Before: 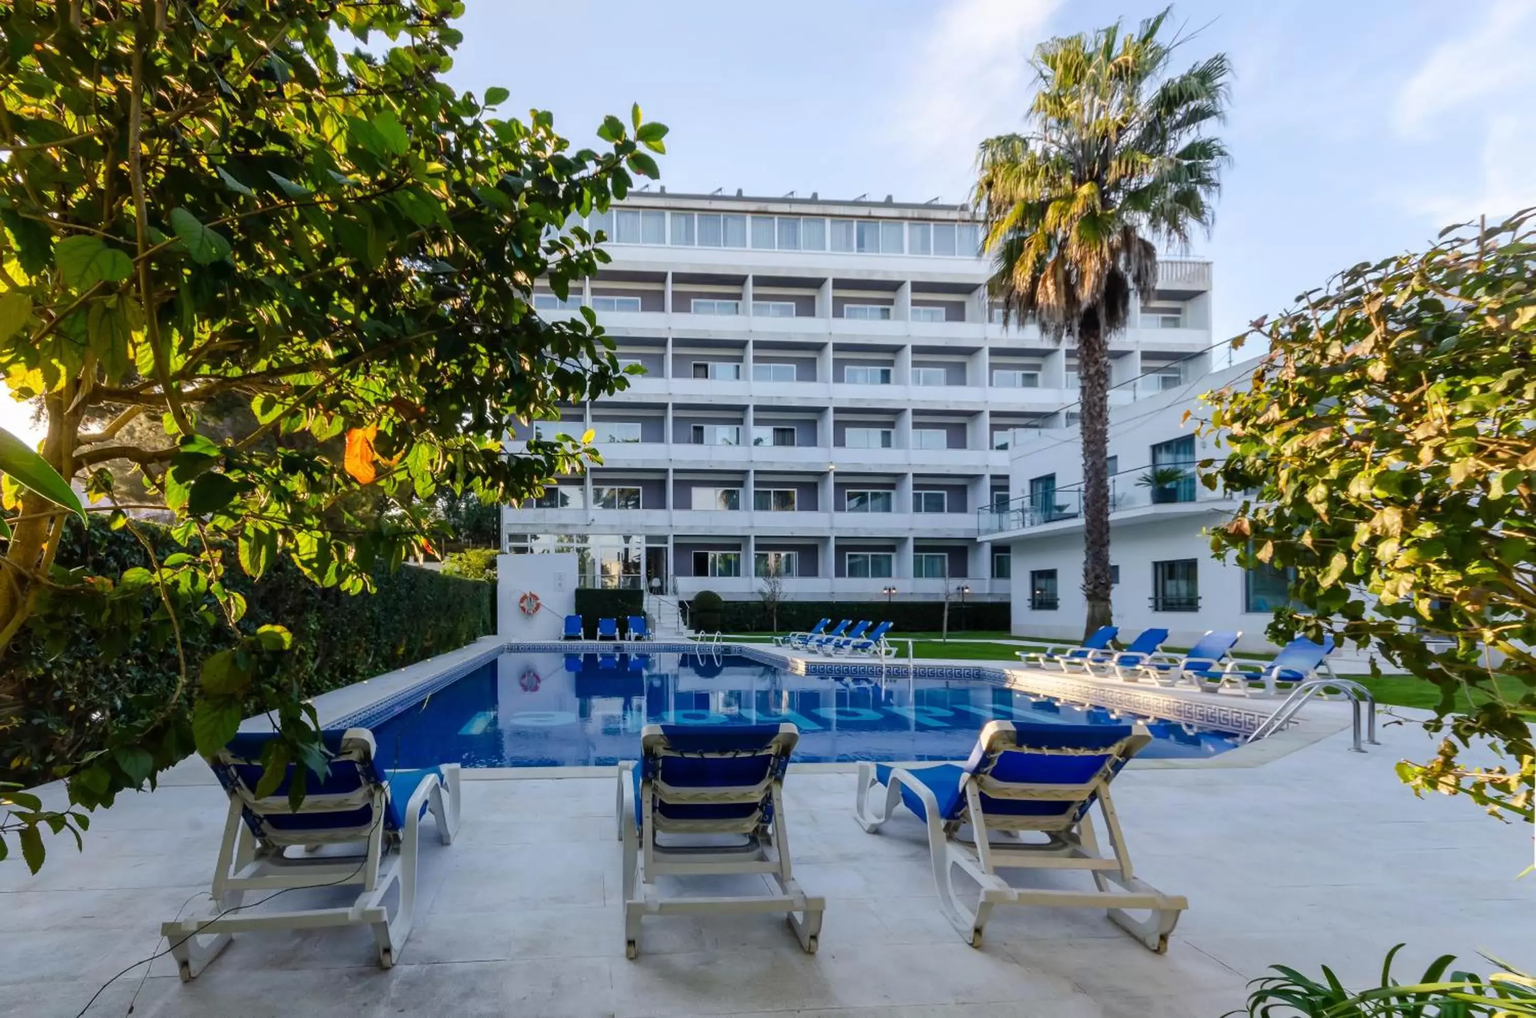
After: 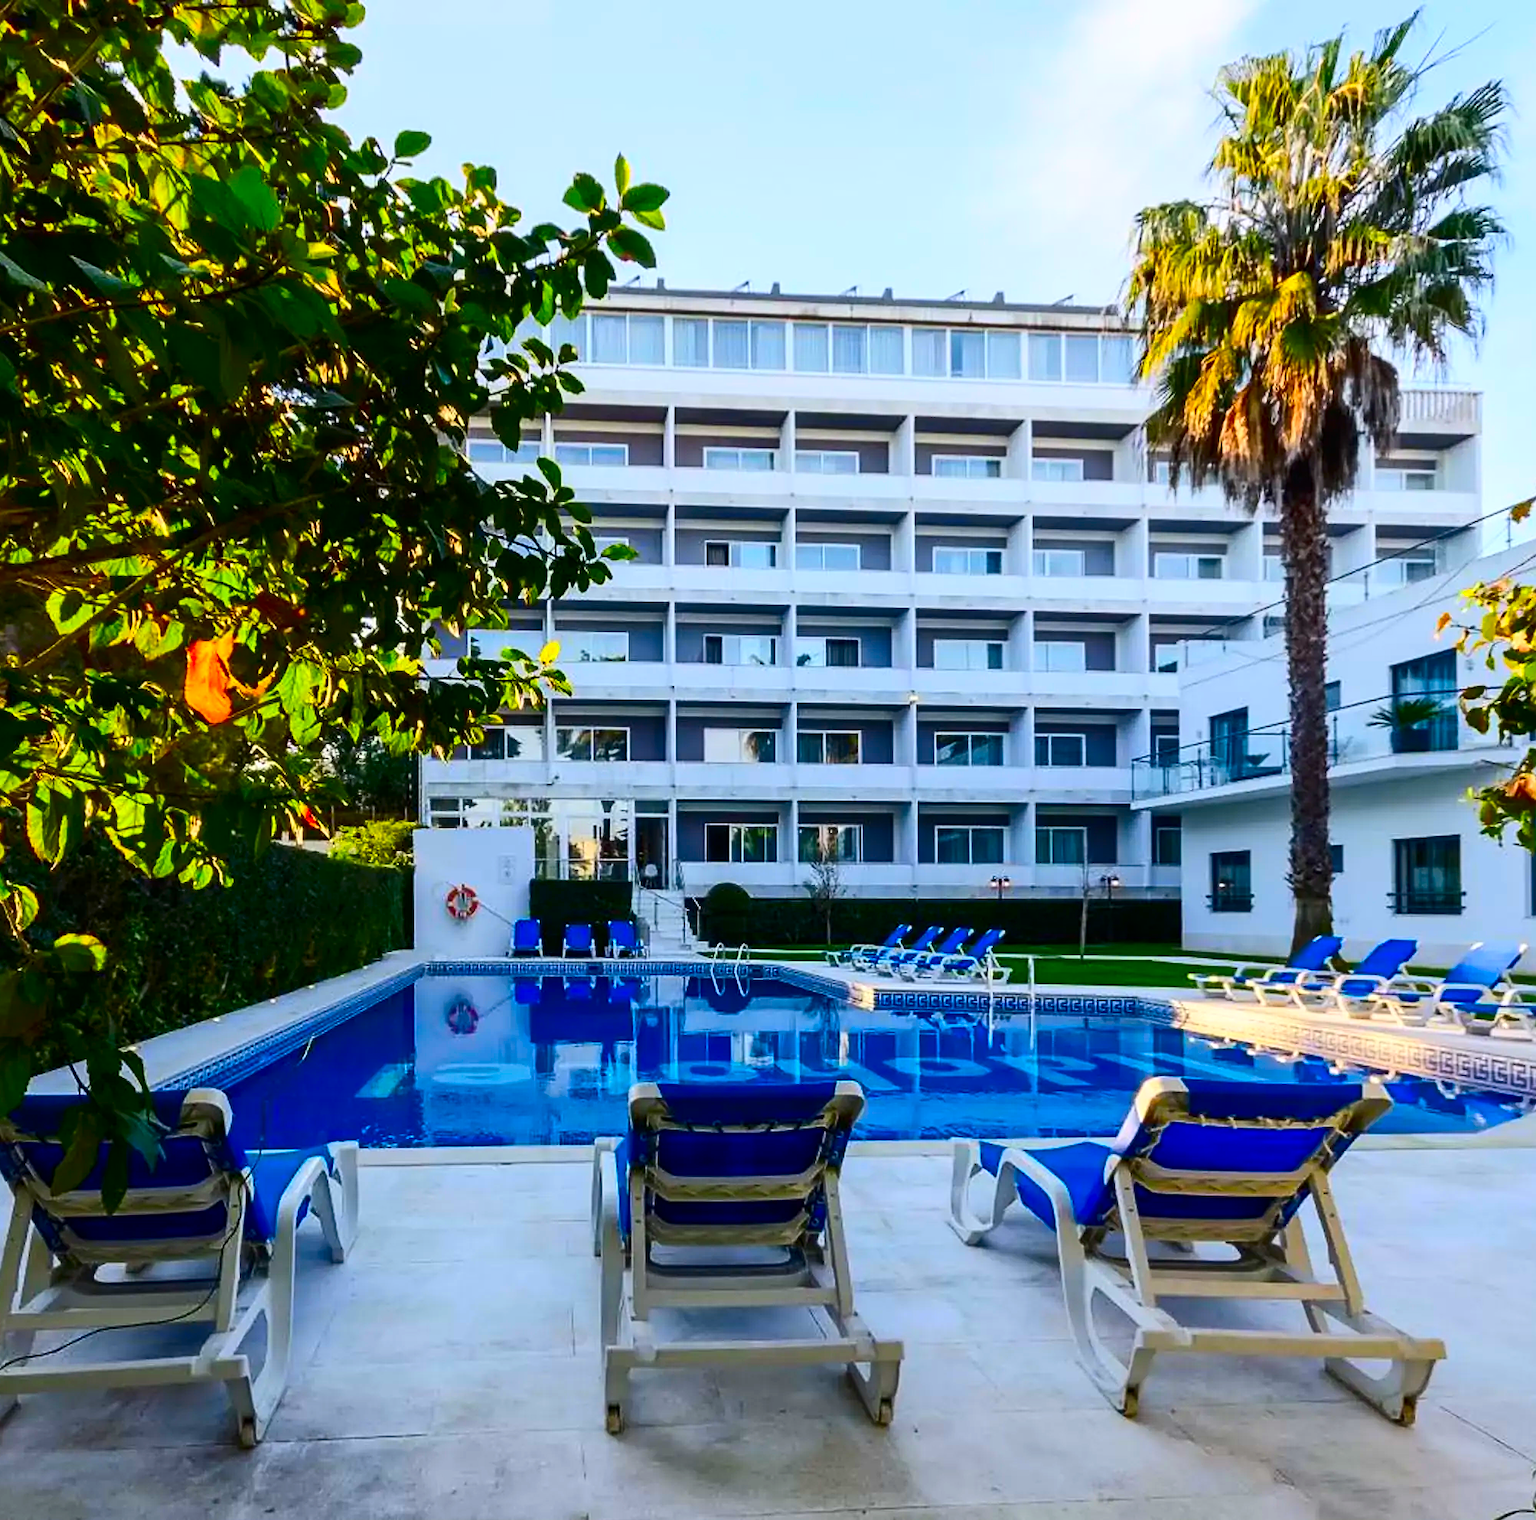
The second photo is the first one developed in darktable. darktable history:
sharpen: on, module defaults
contrast brightness saturation: contrast 0.263, brightness 0.015, saturation 0.876
tone equalizer: edges refinement/feathering 500, mask exposure compensation -1.57 EV, preserve details no
crop and rotate: left 14.411%, right 18.689%
